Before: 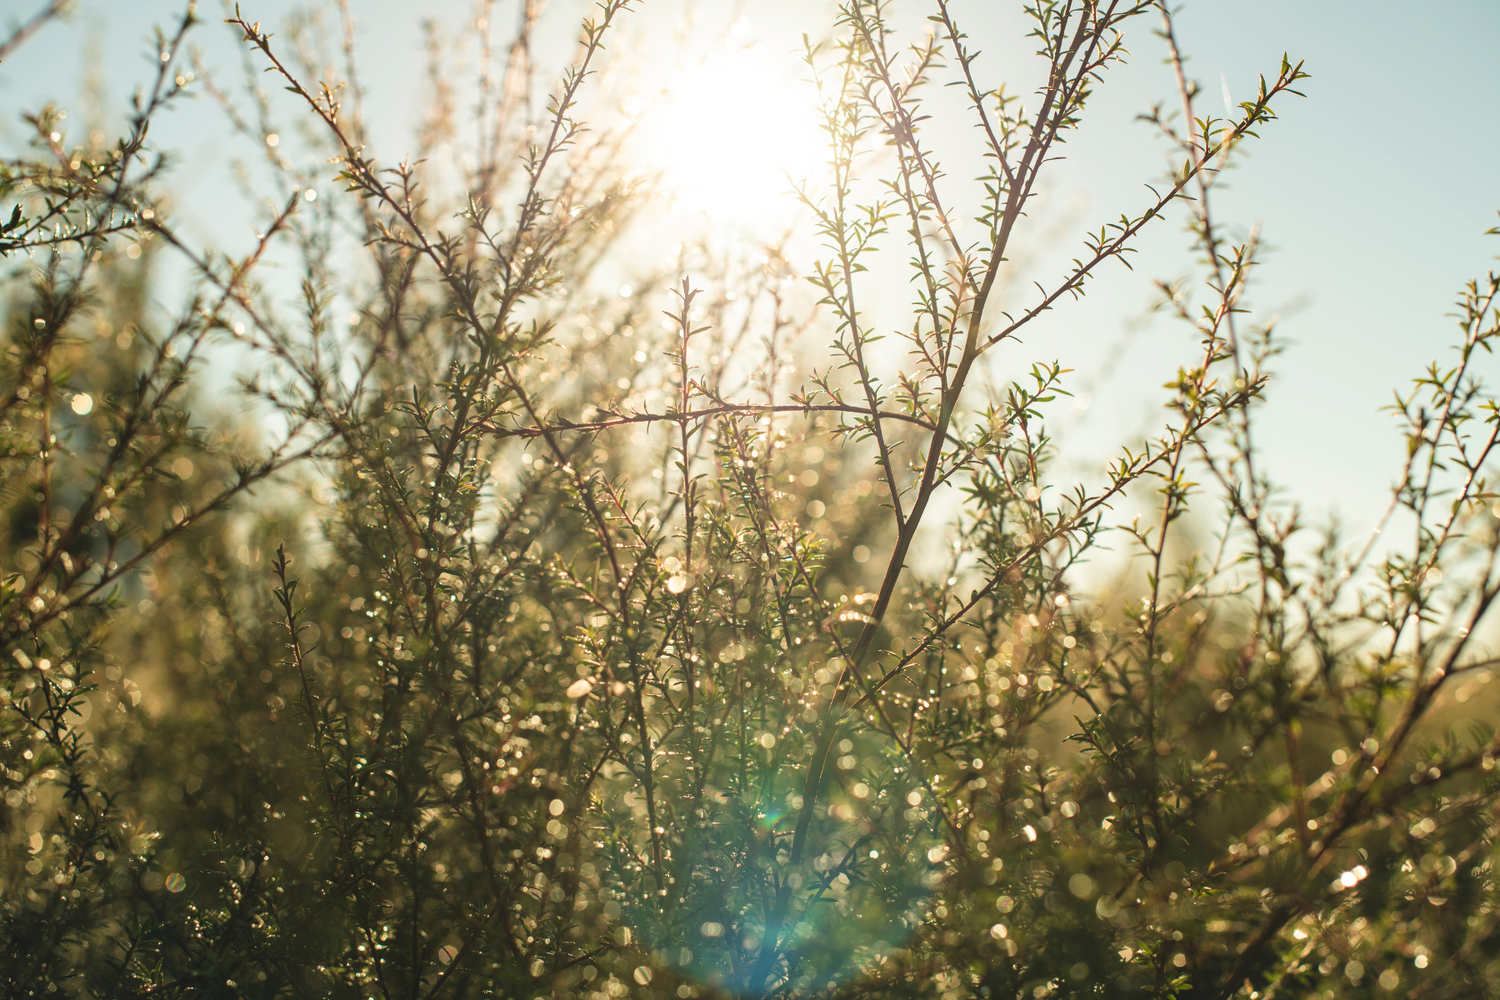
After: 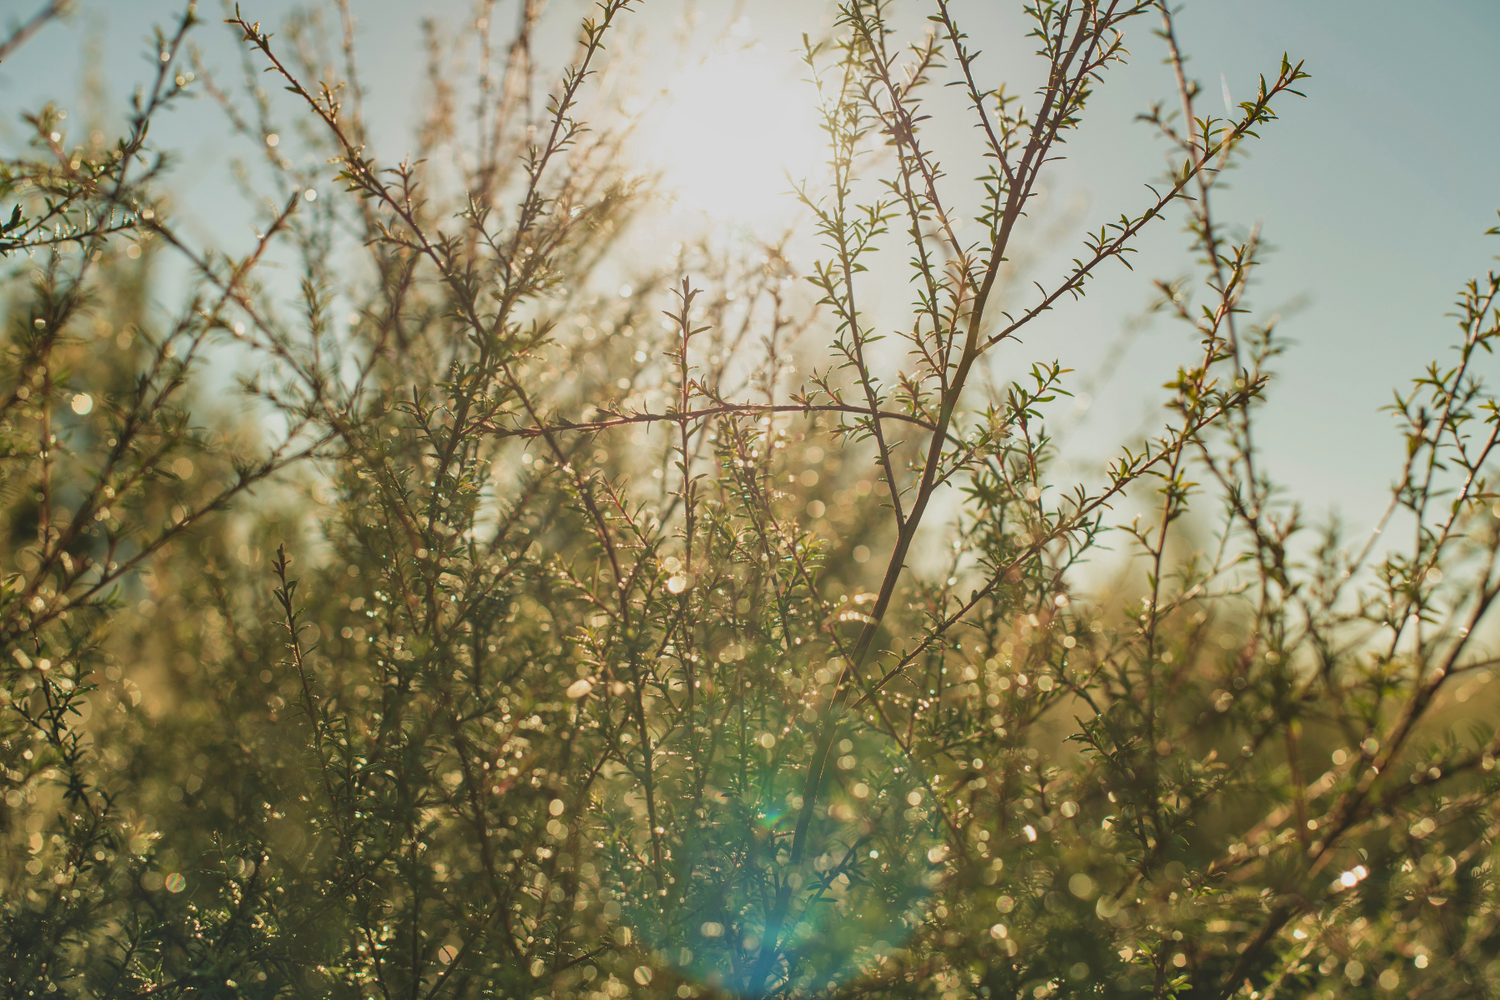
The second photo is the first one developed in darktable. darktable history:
shadows and highlights: soften with gaussian
tone equalizer: -8 EV 0.25 EV, -7 EV 0.417 EV, -6 EV 0.417 EV, -5 EV 0.25 EV, -3 EV -0.25 EV, -2 EV -0.417 EV, -1 EV -0.417 EV, +0 EV -0.25 EV, edges refinement/feathering 500, mask exposure compensation -1.57 EV, preserve details guided filter
velvia: strength 17%
